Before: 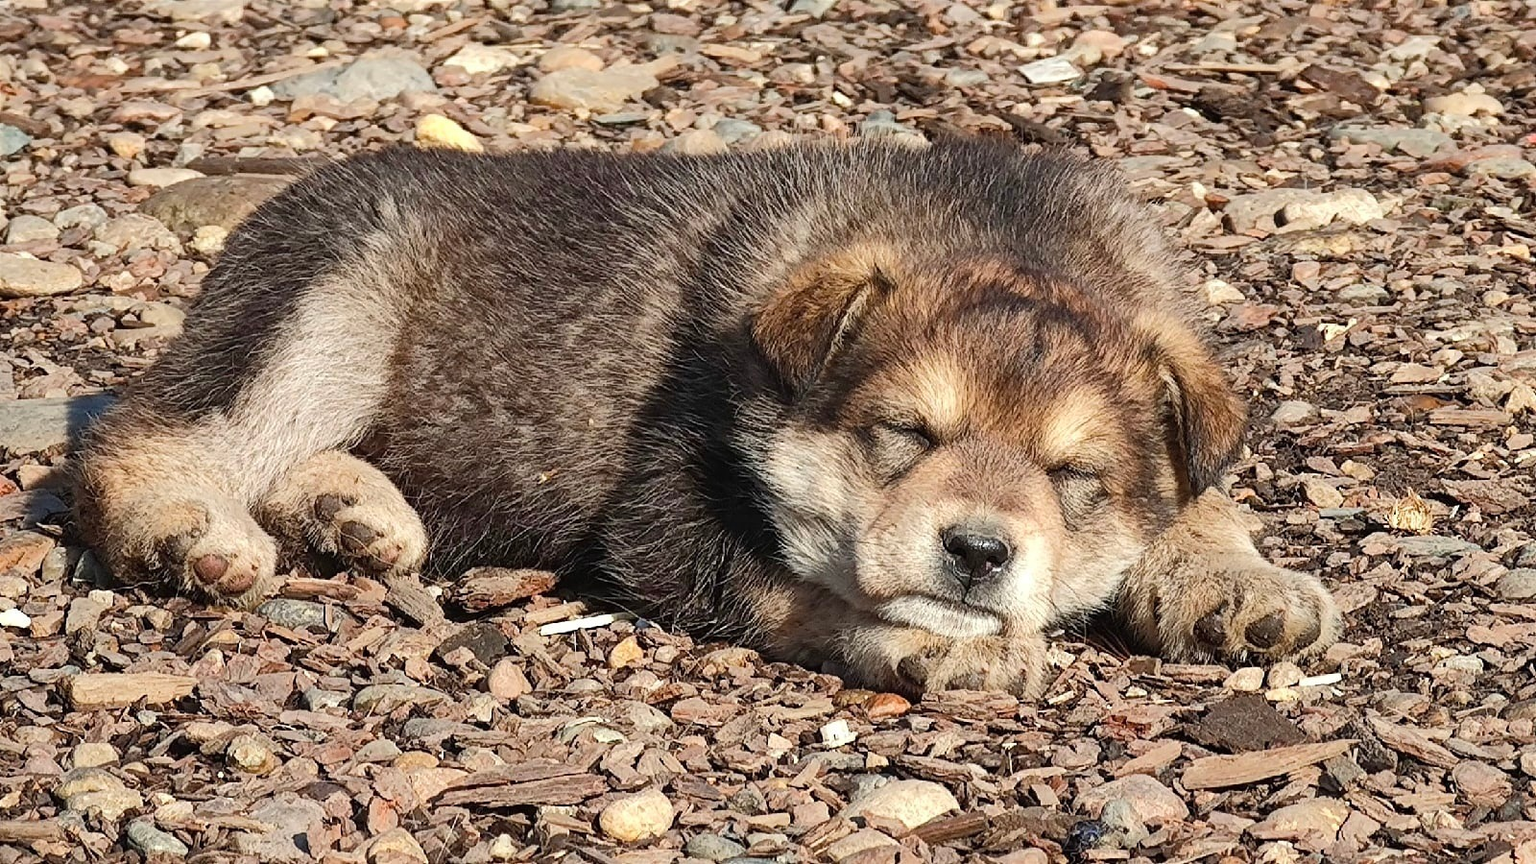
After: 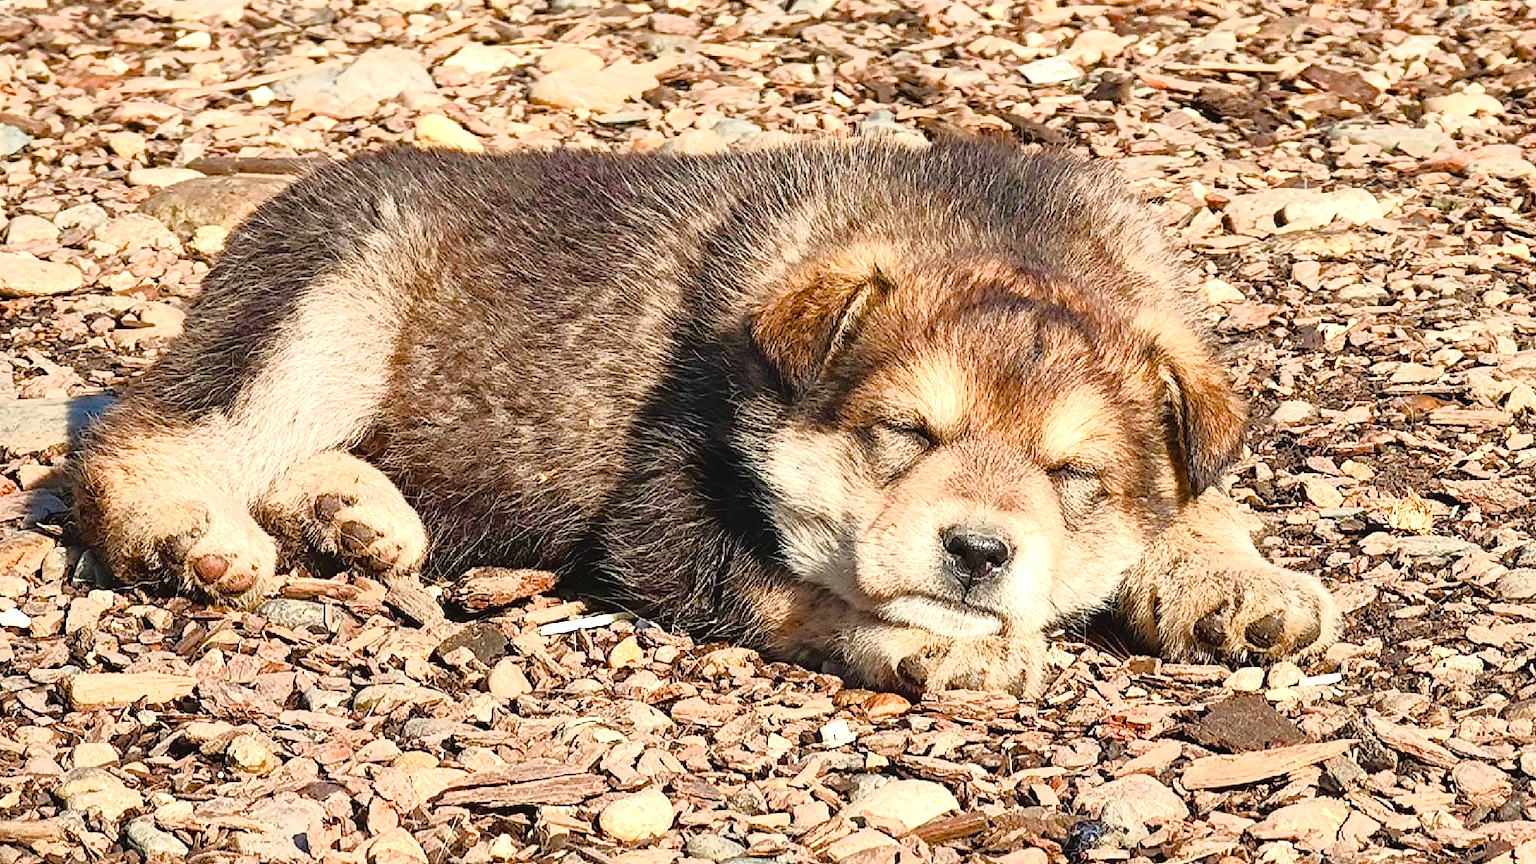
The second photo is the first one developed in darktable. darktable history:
exposure: black level correction -0.002, exposure 0.539 EV, compensate highlight preservation false
tone curve: curves: ch0 [(0, 0.009) (0.105, 0.08) (0.195, 0.18) (0.283, 0.316) (0.384, 0.434) (0.485, 0.531) (0.638, 0.69) (0.81, 0.872) (1, 0.977)]; ch1 [(0, 0) (0.161, 0.092) (0.35, 0.33) (0.379, 0.401) (0.456, 0.469) (0.502, 0.5) (0.525, 0.514) (0.586, 0.604) (0.642, 0.645) (0.858, 0.817) (1, 0.942)]; ch2 [(0, 0) (0.371, 0.362) (0.437, 0.437) (0.48, 0.49) (0.53, 0.515) (0.56, 0.571) (0.622, 0.606) (0.881, 0.795) (1, 0.929)], color space Lab, linked channels, preserve colors none
color balance rgb: highlights gain › chroma 3.042%, highlights gain › hue 73.2°, linear chroma grading › global chroma 19.458%, perceptual saturation grading › global saturation 20%, perceptual saturation grading › highlights -49.929%, perceptual saturation grading › shadows 25.747%
